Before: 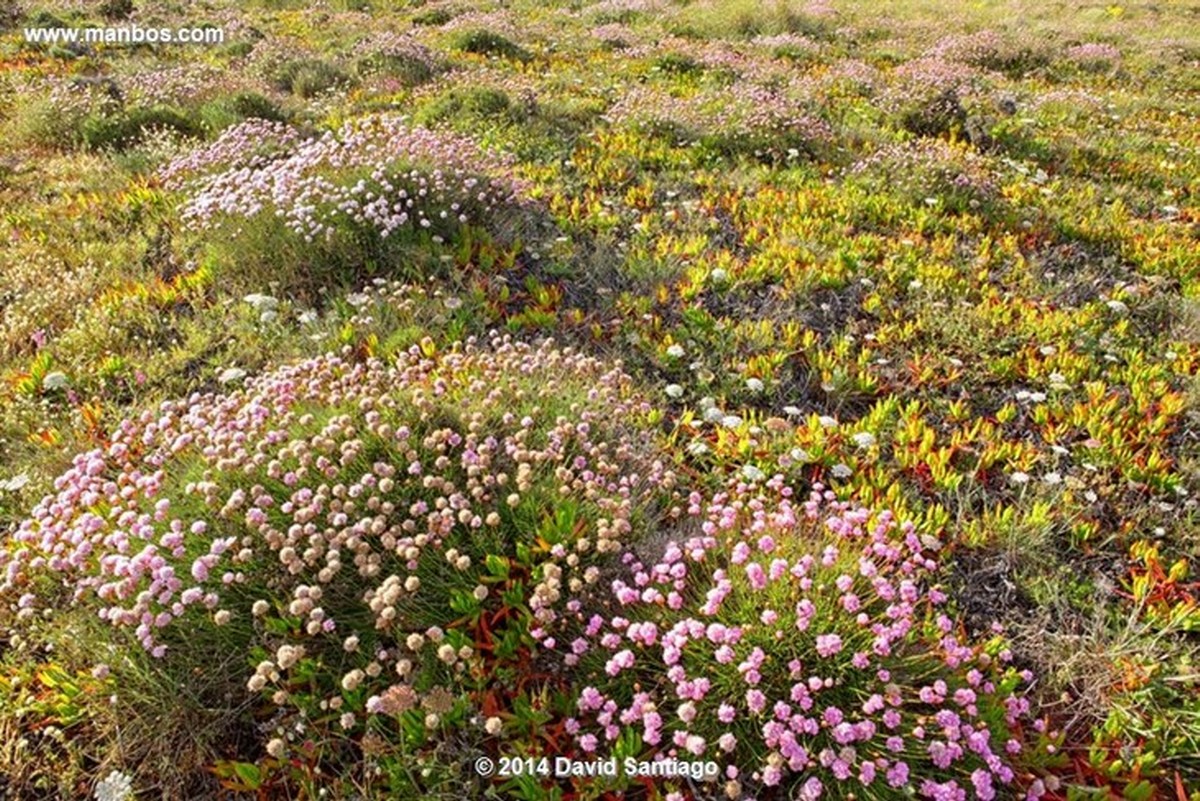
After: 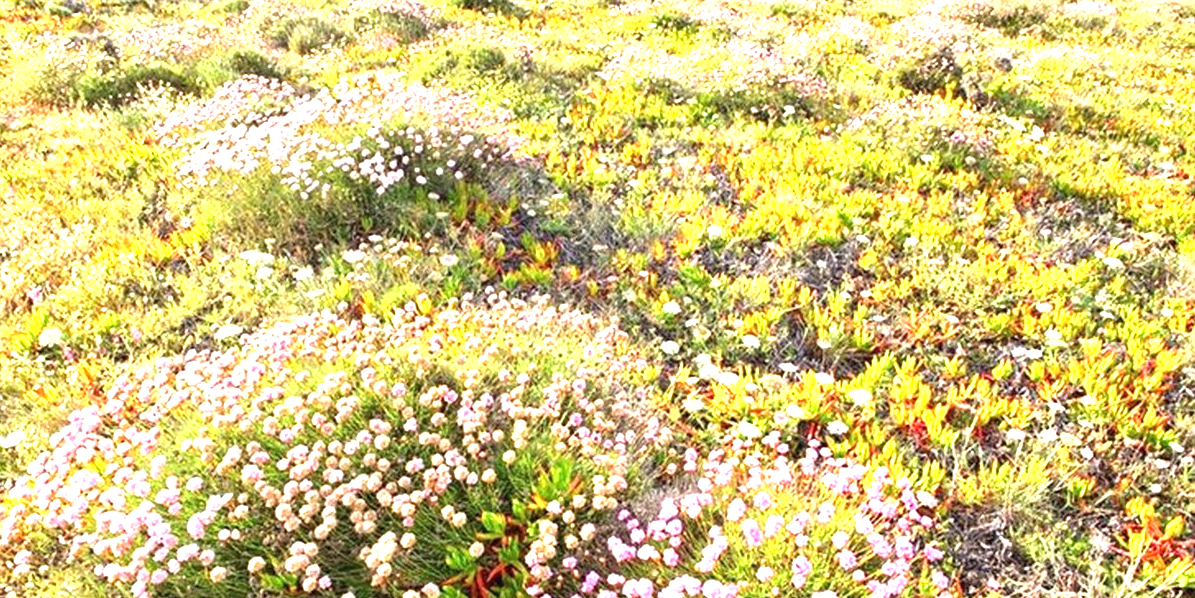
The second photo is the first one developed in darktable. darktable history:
exposure: black level correction 0, exposure 1.7 EV, compensate exposure bias true, compensate highlight preservation false
white balance: emerald 1
crop: left 0.387%, top 5.469%, bottom 19.809%
